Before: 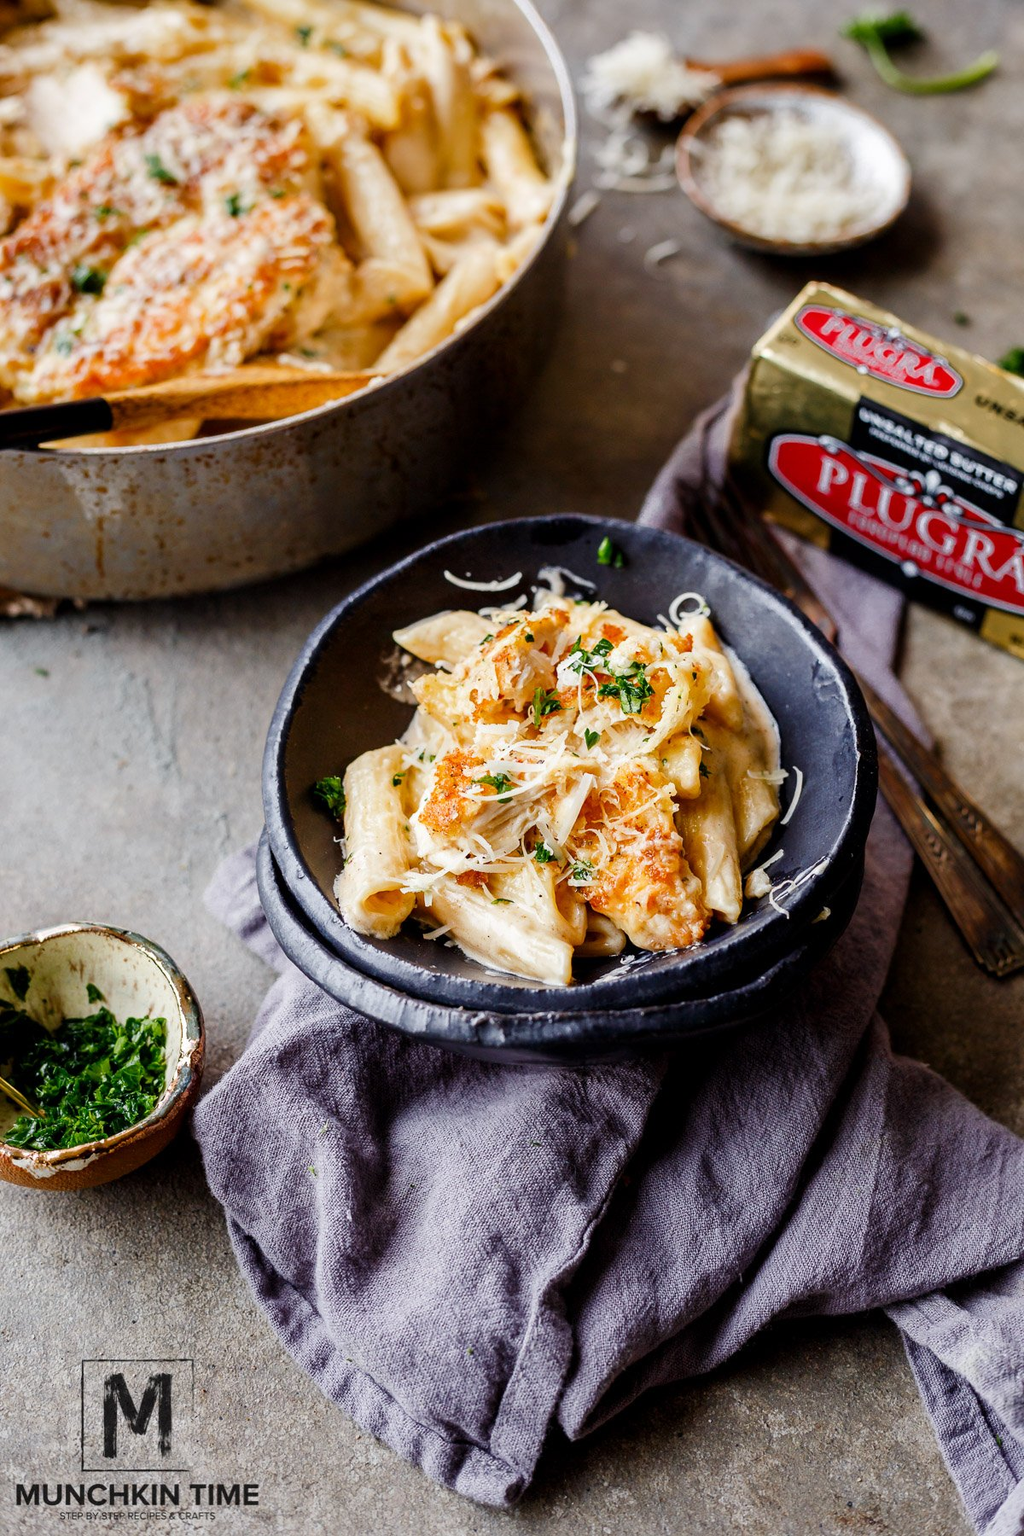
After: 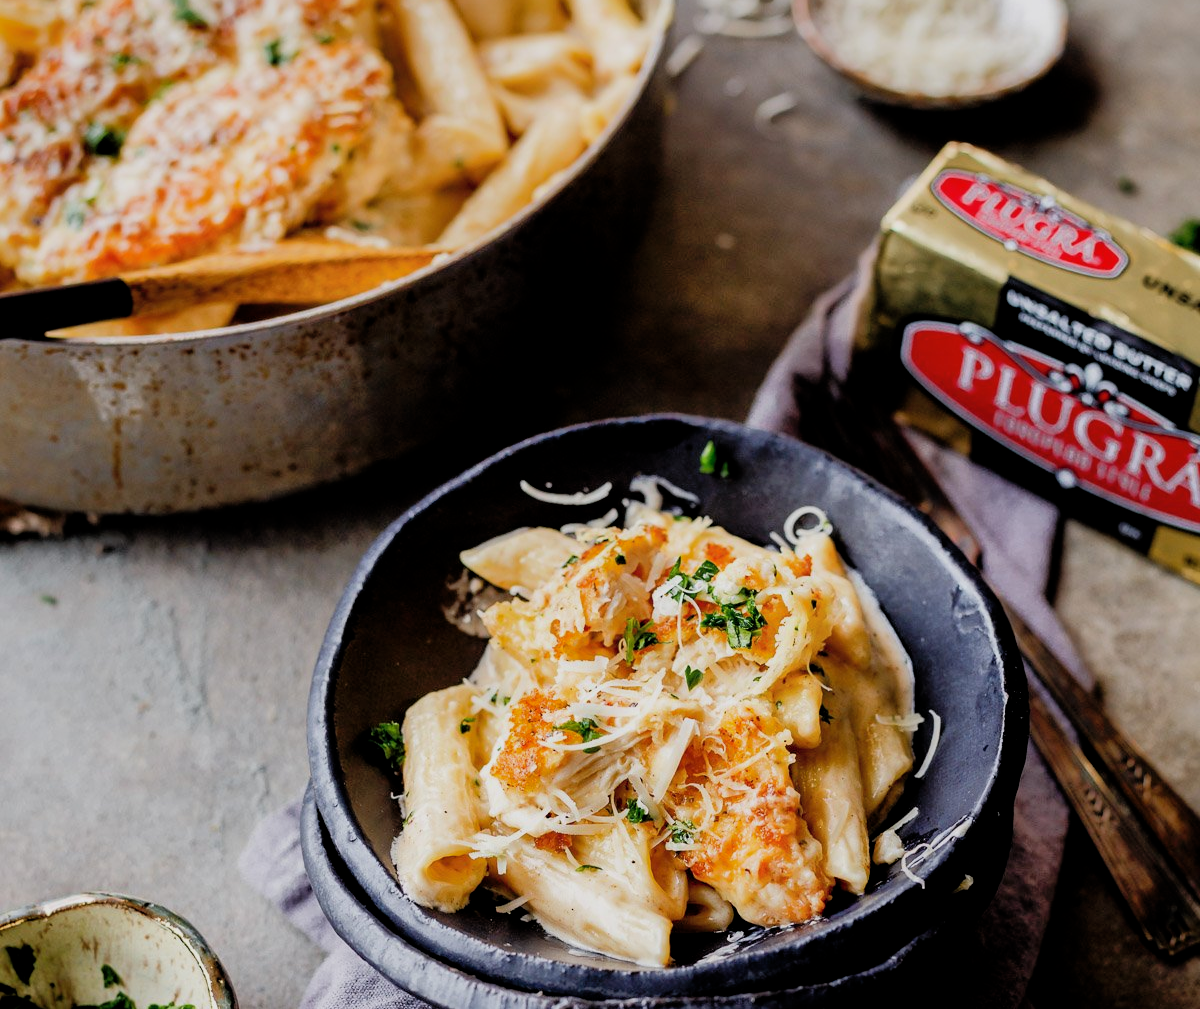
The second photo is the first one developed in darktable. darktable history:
filmic rgb: middle gray luminance 12.54%, black relative exposure -10.16 EV, white relative exposure 3.47 EV, target black luminance 0%, hardness 5.76, latitude 44.81%, contrast 1.225, highlights saturation mix 4.73%, shadows ↔ highlights balance 27.16%
shadows and highlights: on, module defaults
crop and rotate: top 10.489%, bottom 33.453%
